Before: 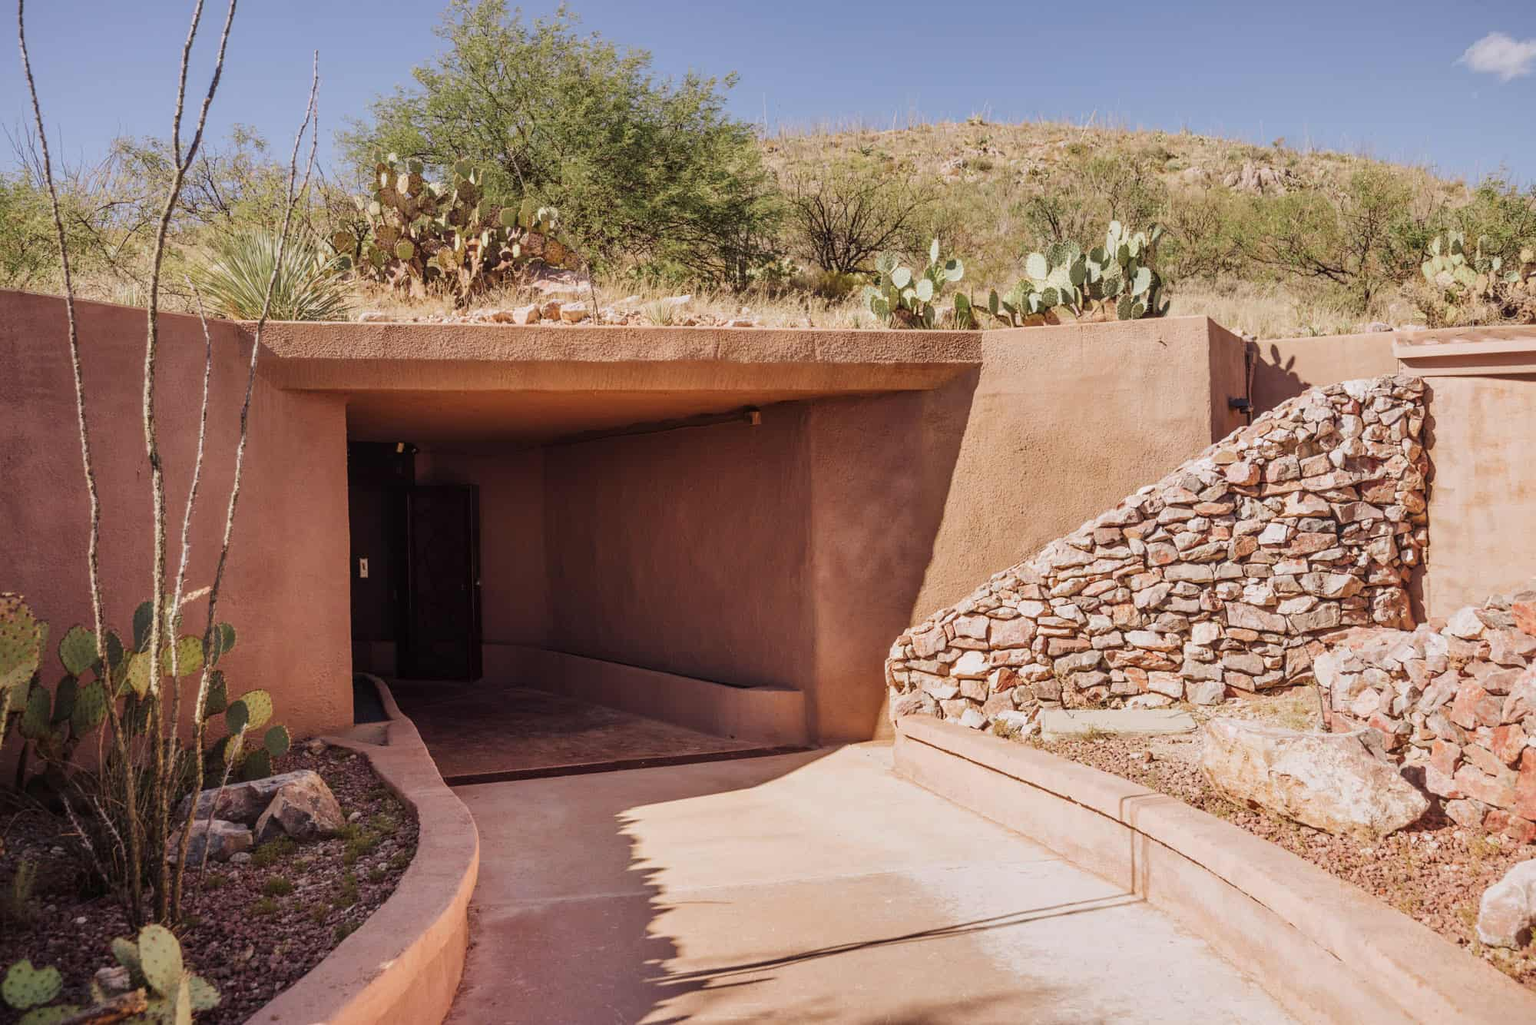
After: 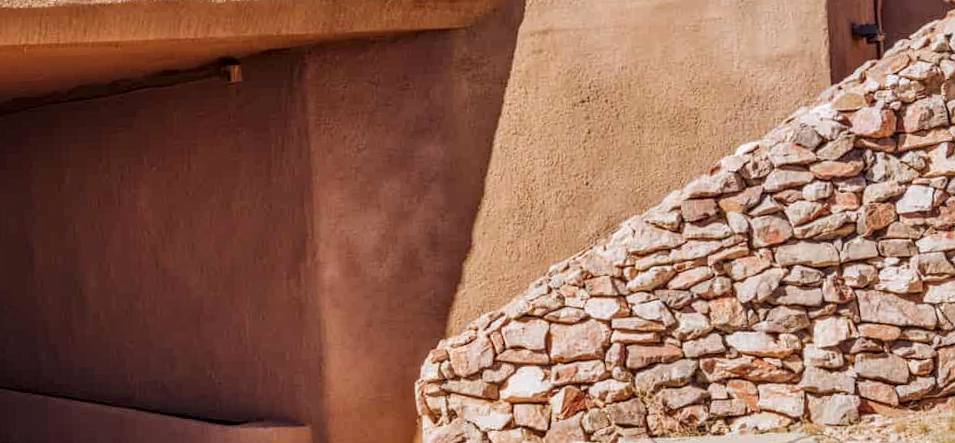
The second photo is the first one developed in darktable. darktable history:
haze removal: compatibility mode true, adaptive false
crop: left 36.607%, top 34.735%, right 13.146%, bottom 30.611%
rotate and perspective: rotation -2.12°, lens shift (vertical) 0.009, lens shift (horizontal) -0.008, automatic cropping original format, crop left 0.036, crop right 0.964, crop top 0.05, crop bottom 0.959
local contrast: on, module defaults
